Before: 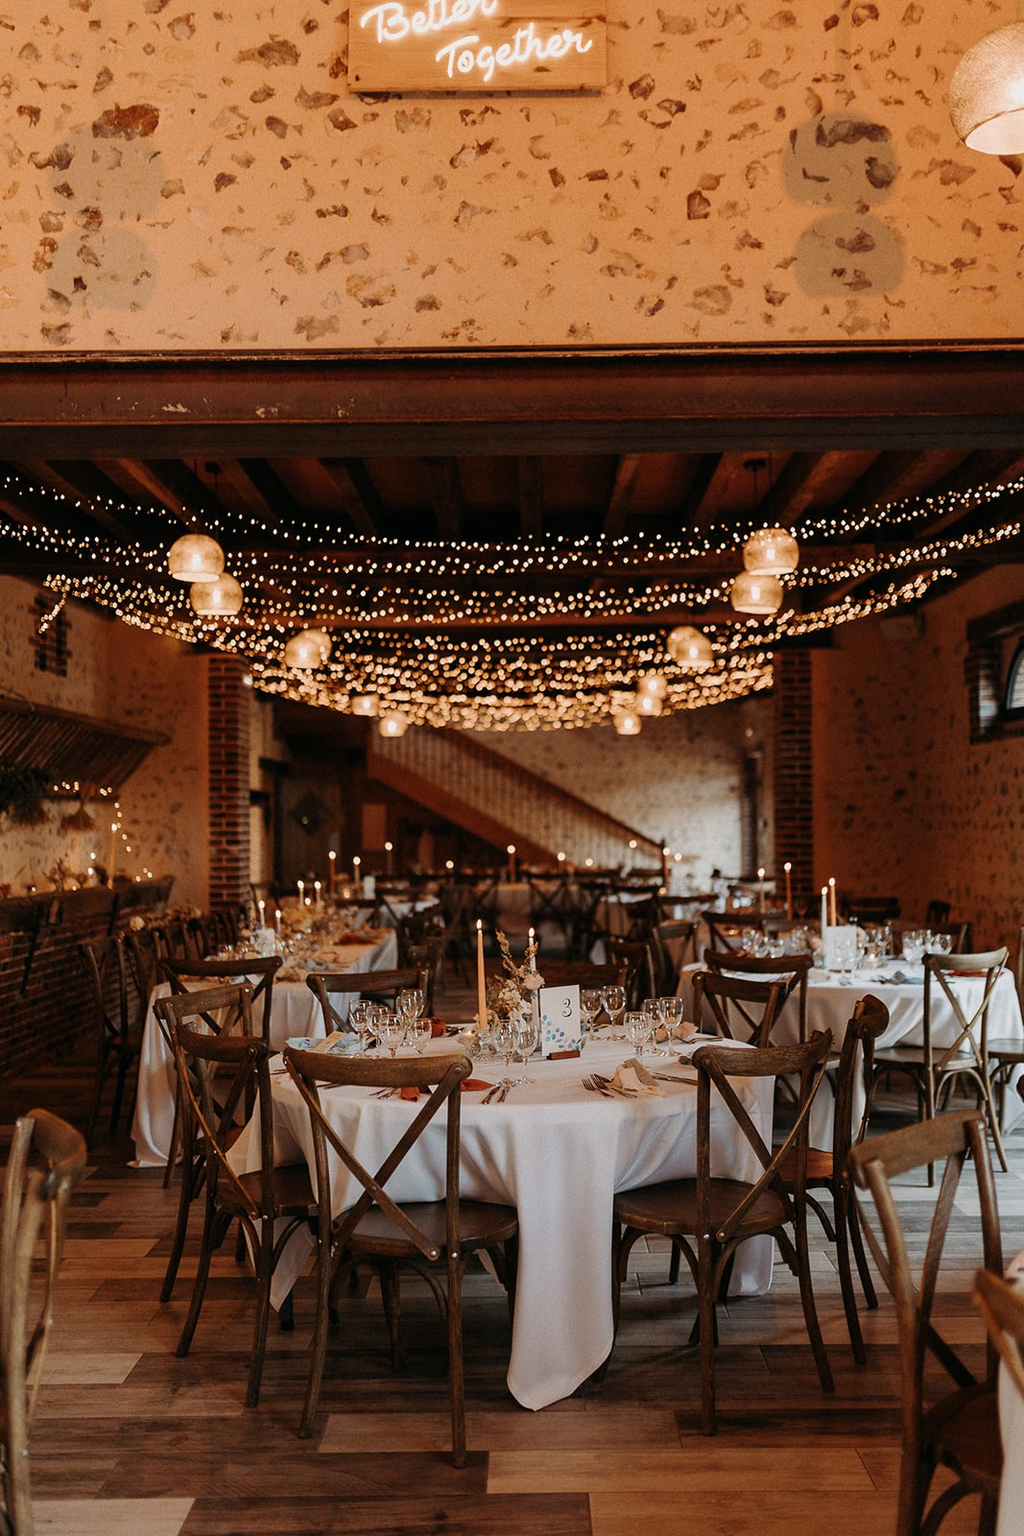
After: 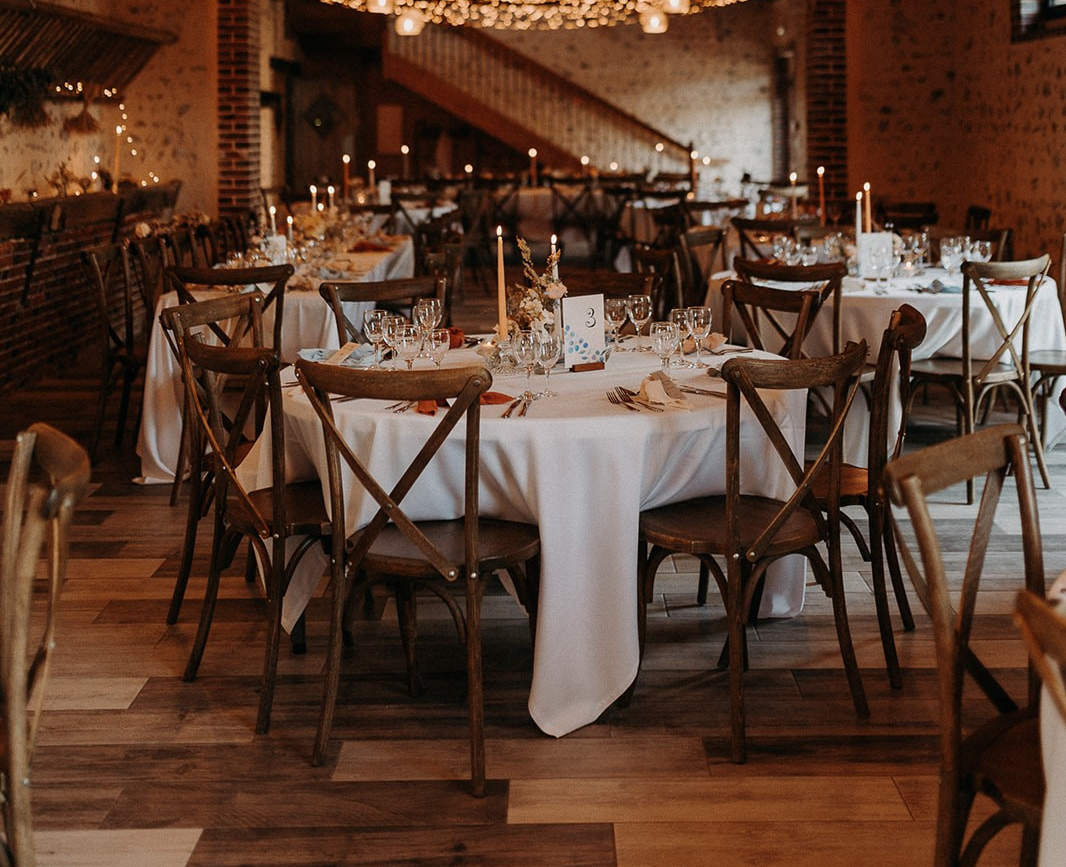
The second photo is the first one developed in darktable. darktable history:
crop and rotate: top 45.79%, right 0.051%
